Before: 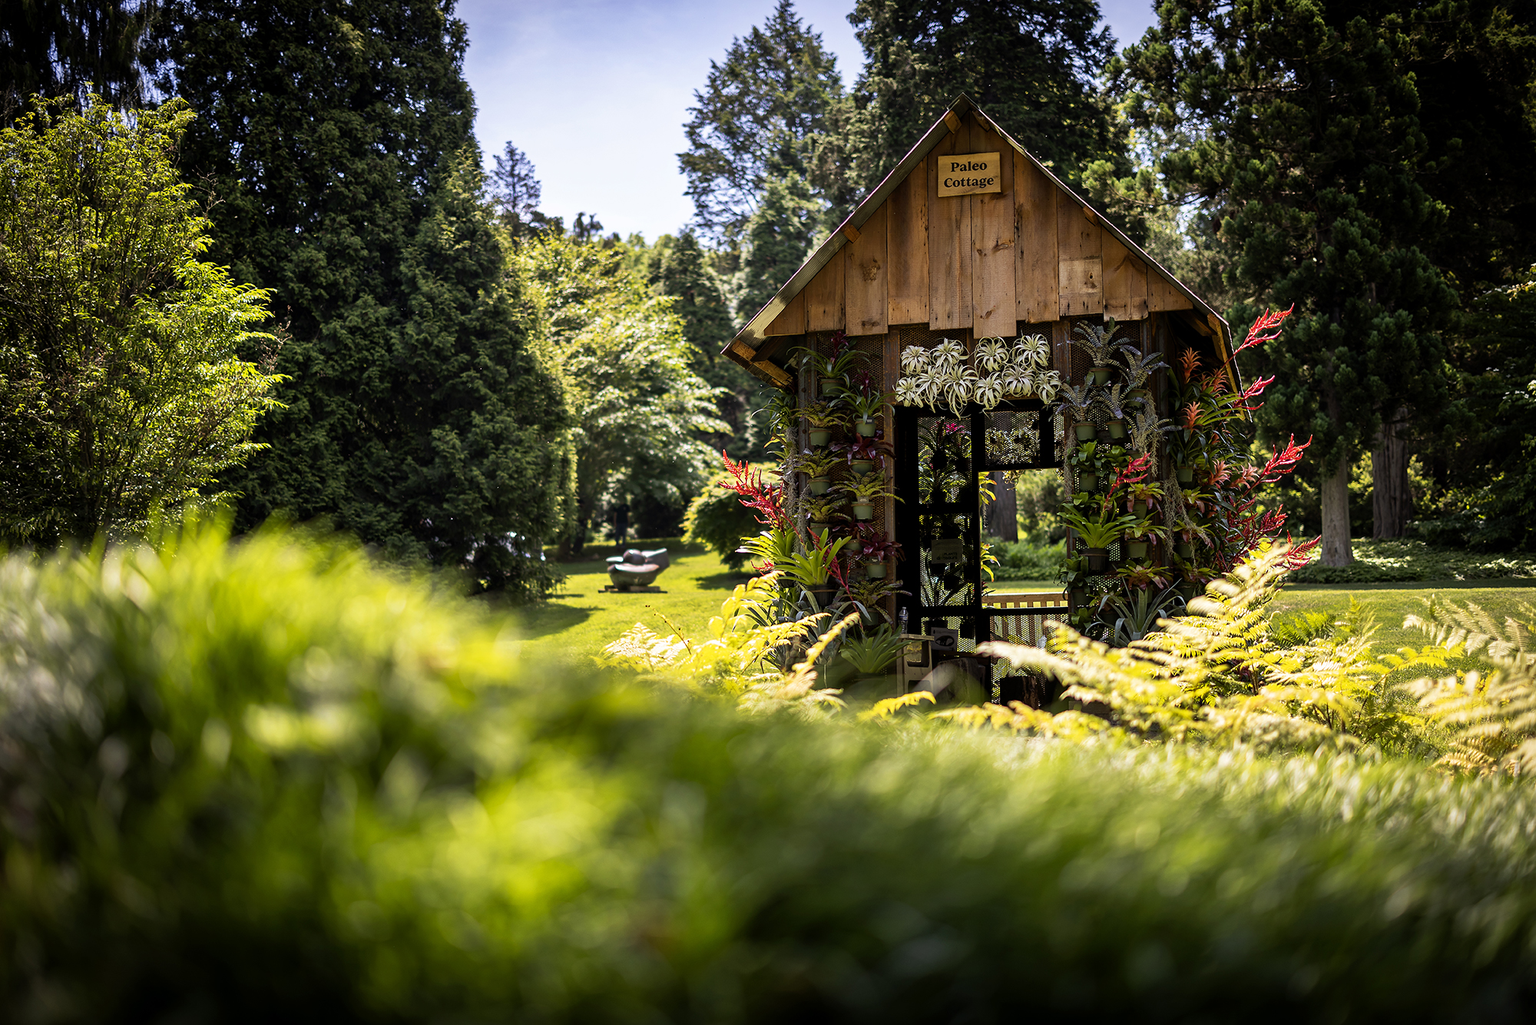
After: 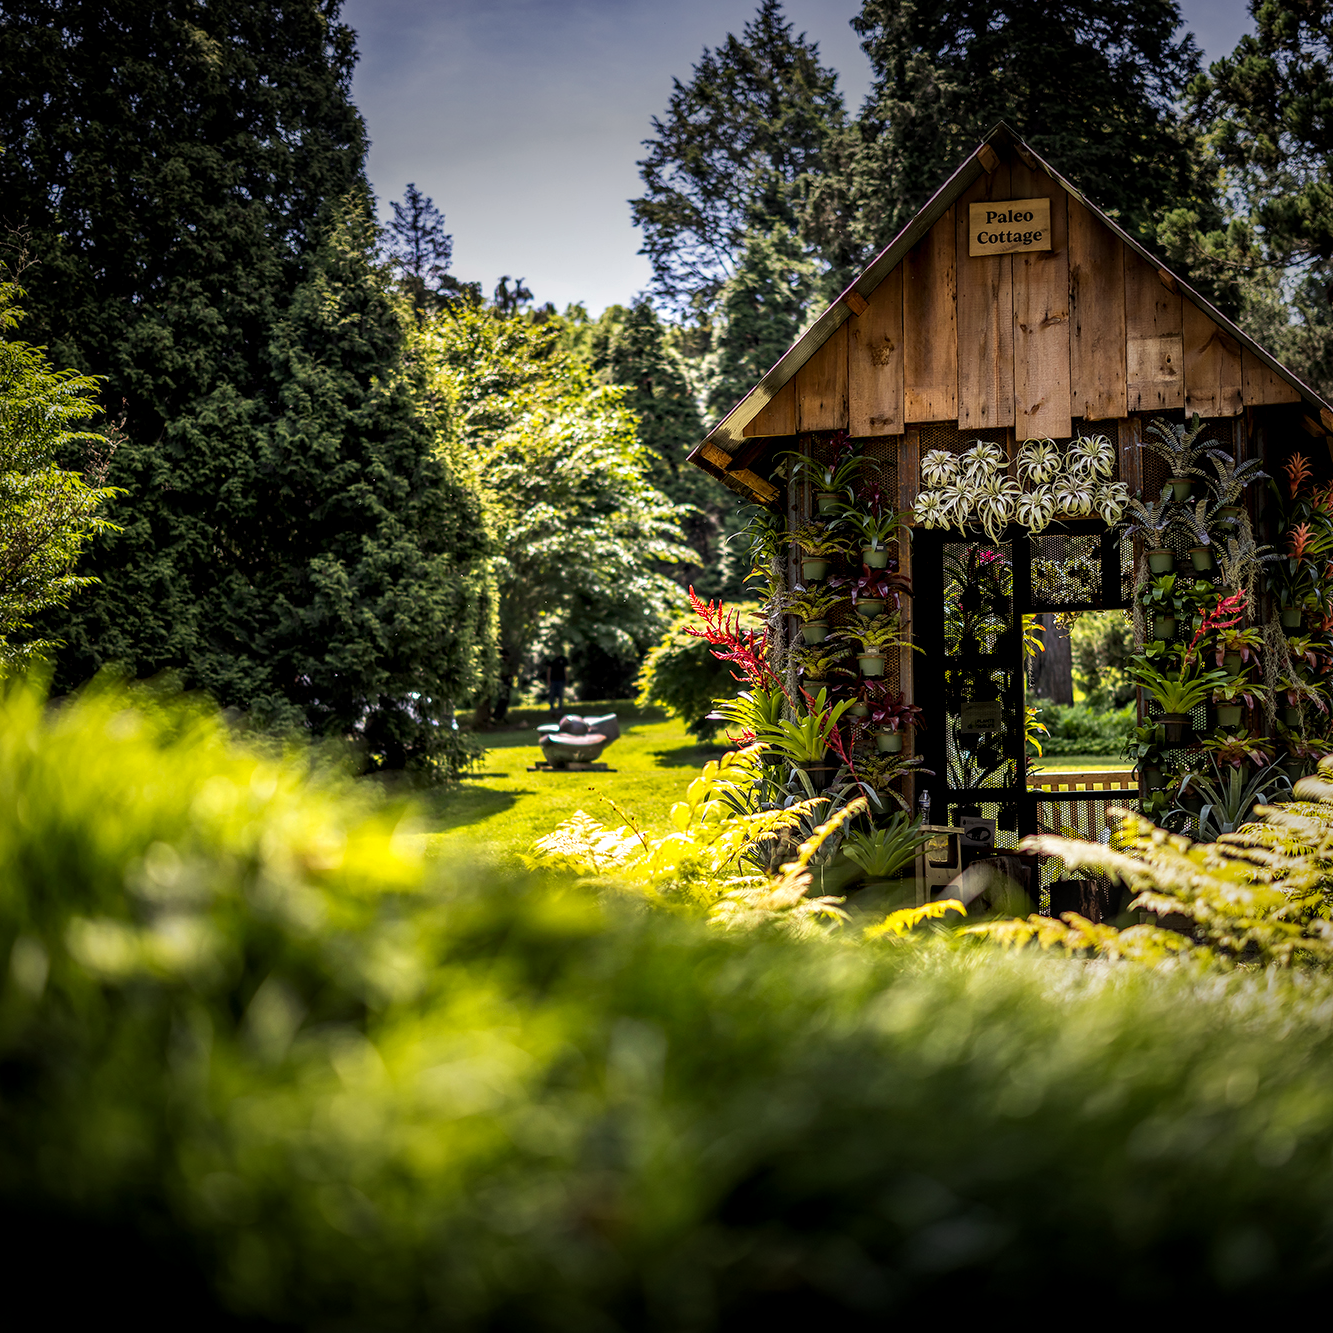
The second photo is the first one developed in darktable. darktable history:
crop and rotate: left 12.648%, right 20.685%
vignetting: fall-off start 70.97%, brightness -0.584, saturation -0.118, width/height ratio 1.333
local contrast: highlights 25%, detail 150%
